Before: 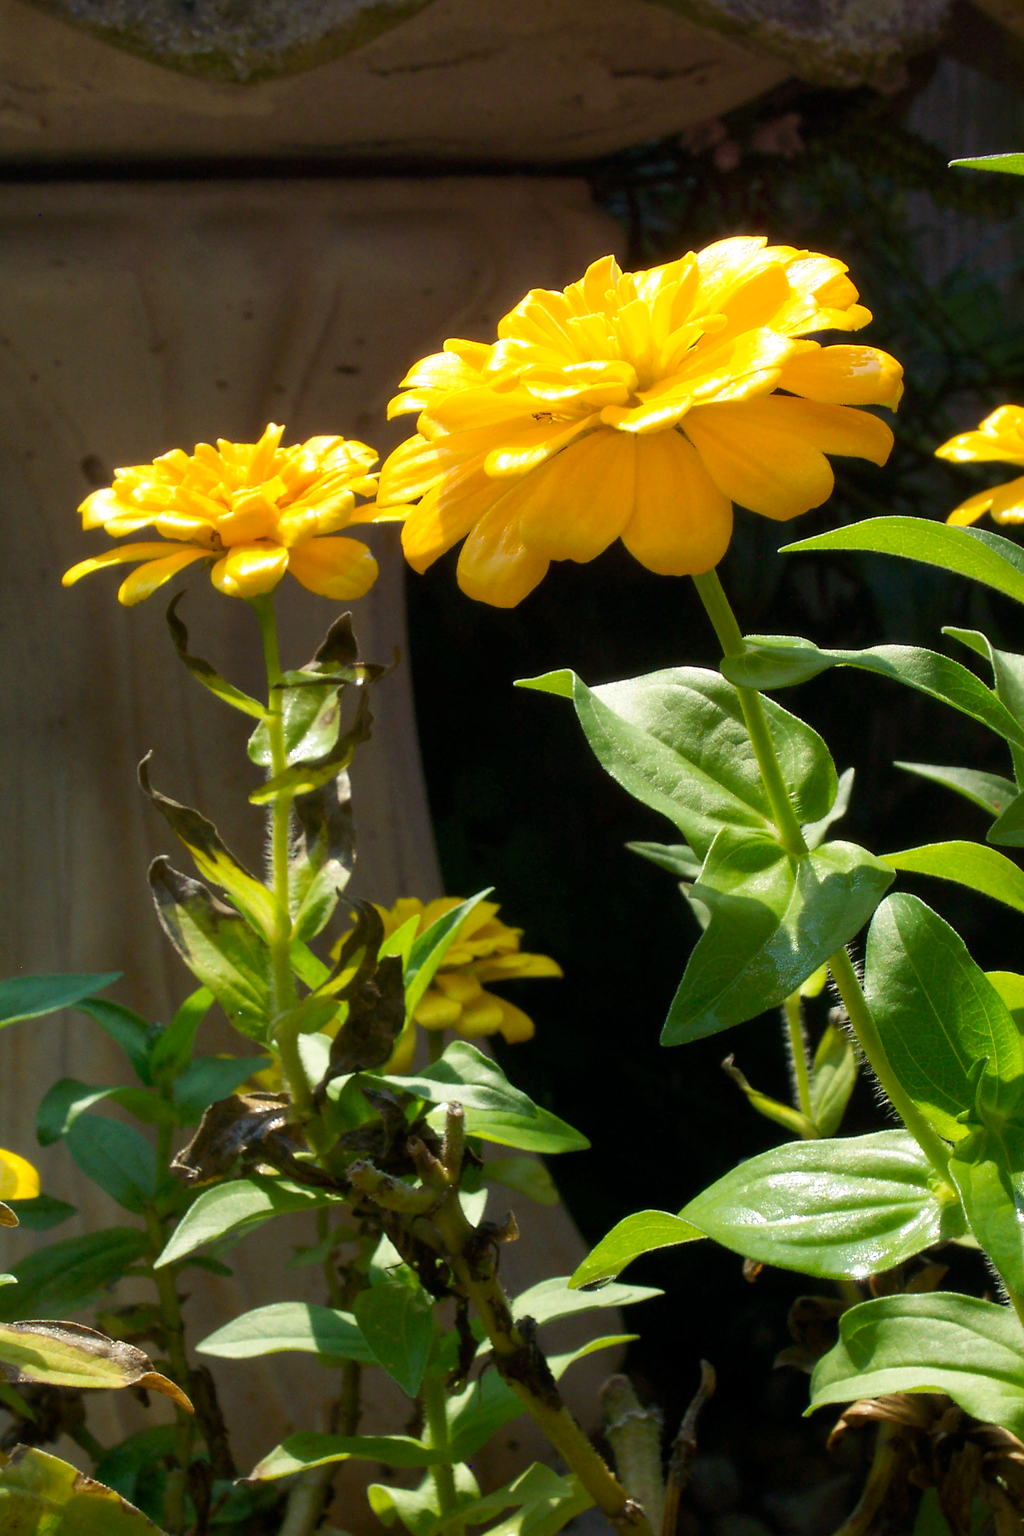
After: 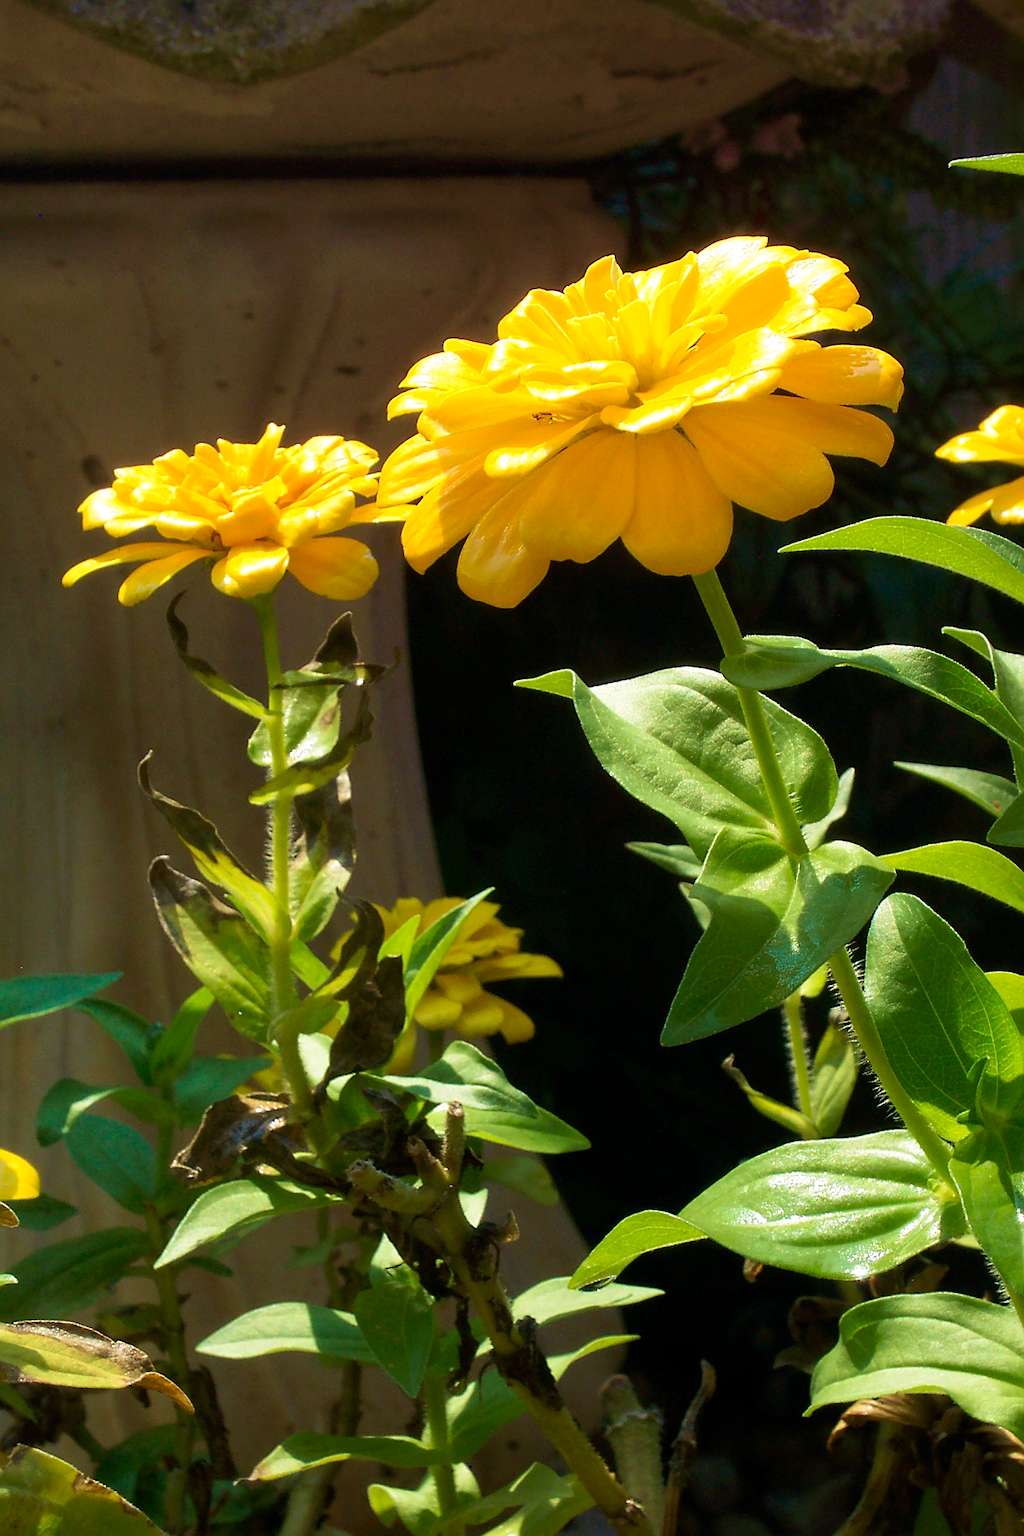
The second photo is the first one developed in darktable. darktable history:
sharpen: on, module defaults
velvia: strength 56%
